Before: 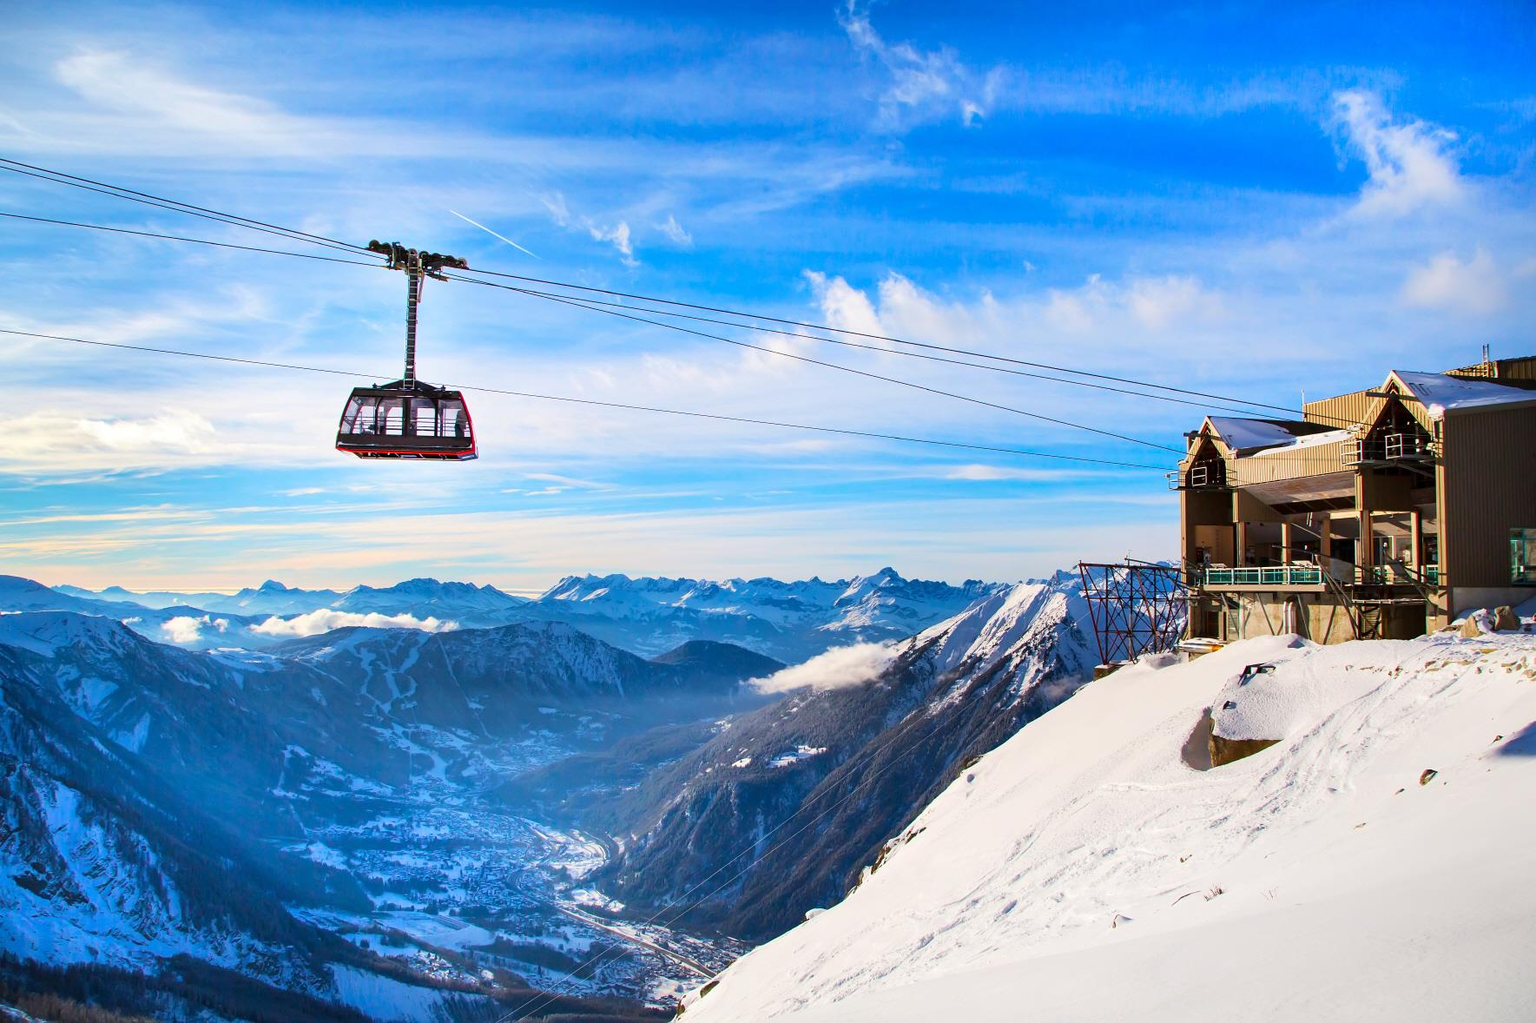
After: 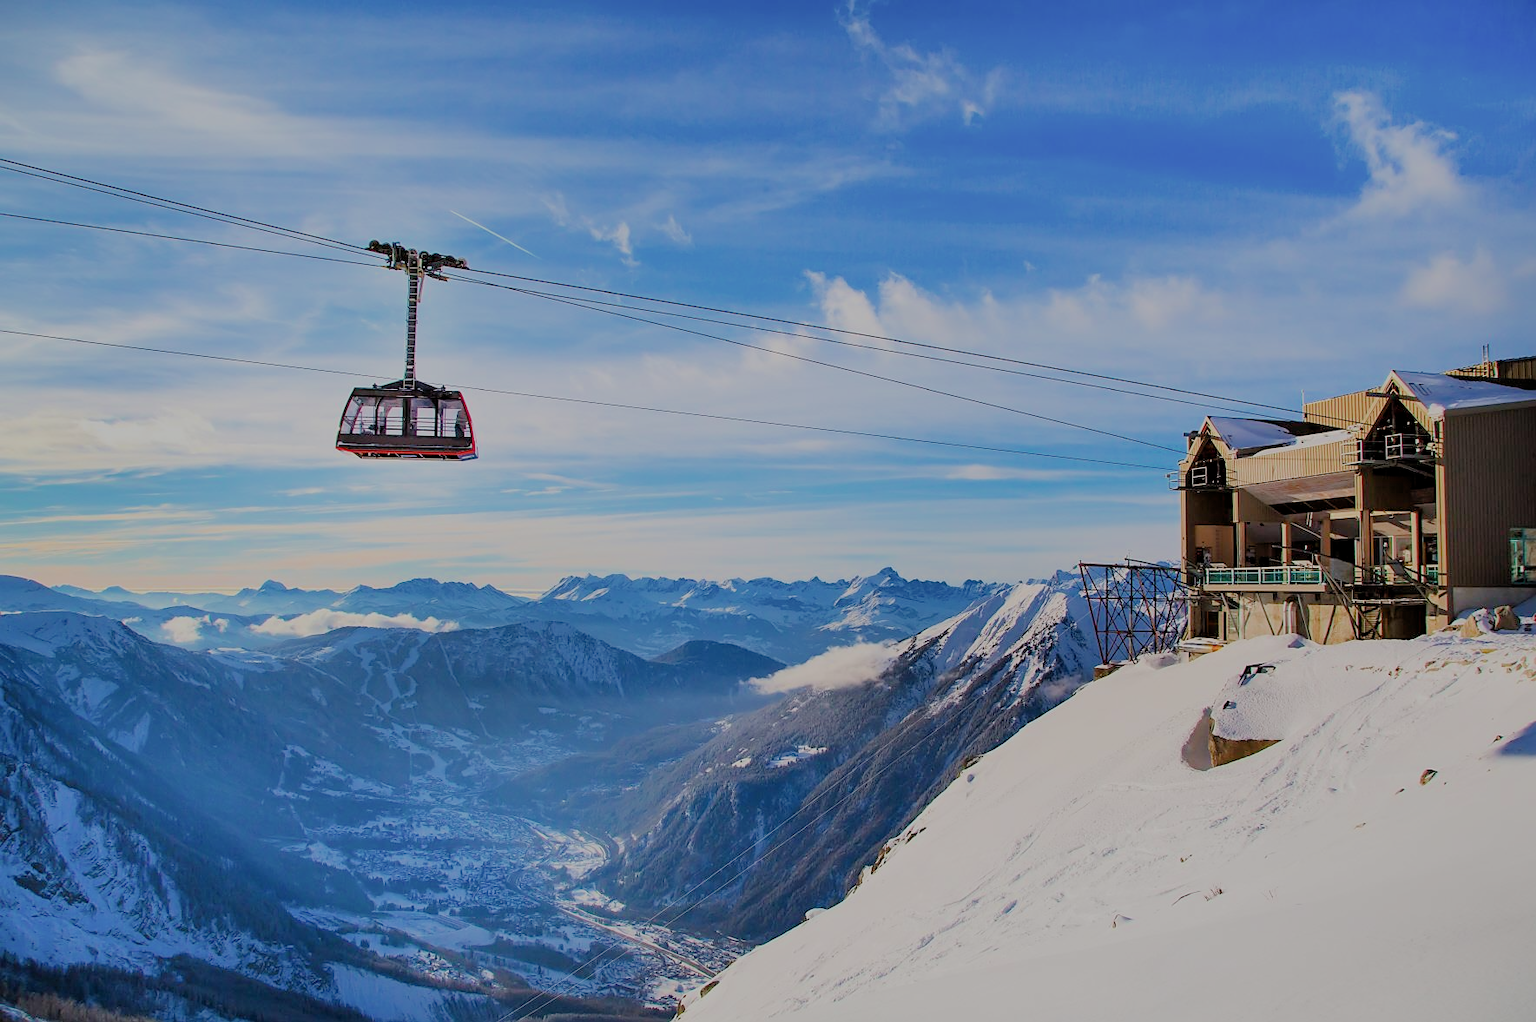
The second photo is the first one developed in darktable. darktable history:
sharpen: radius 1.442, amount 0.407, threshold 1.376
filmic rgb: black relative exposure -7 EV, white relative exposure 6.01 EV, target black luminance 0%, hardness 2.75, latitude 62.2%, contrast 0.697, highlights saturation mix 11.07%, shadows ↔ highlights balance -0.097%
